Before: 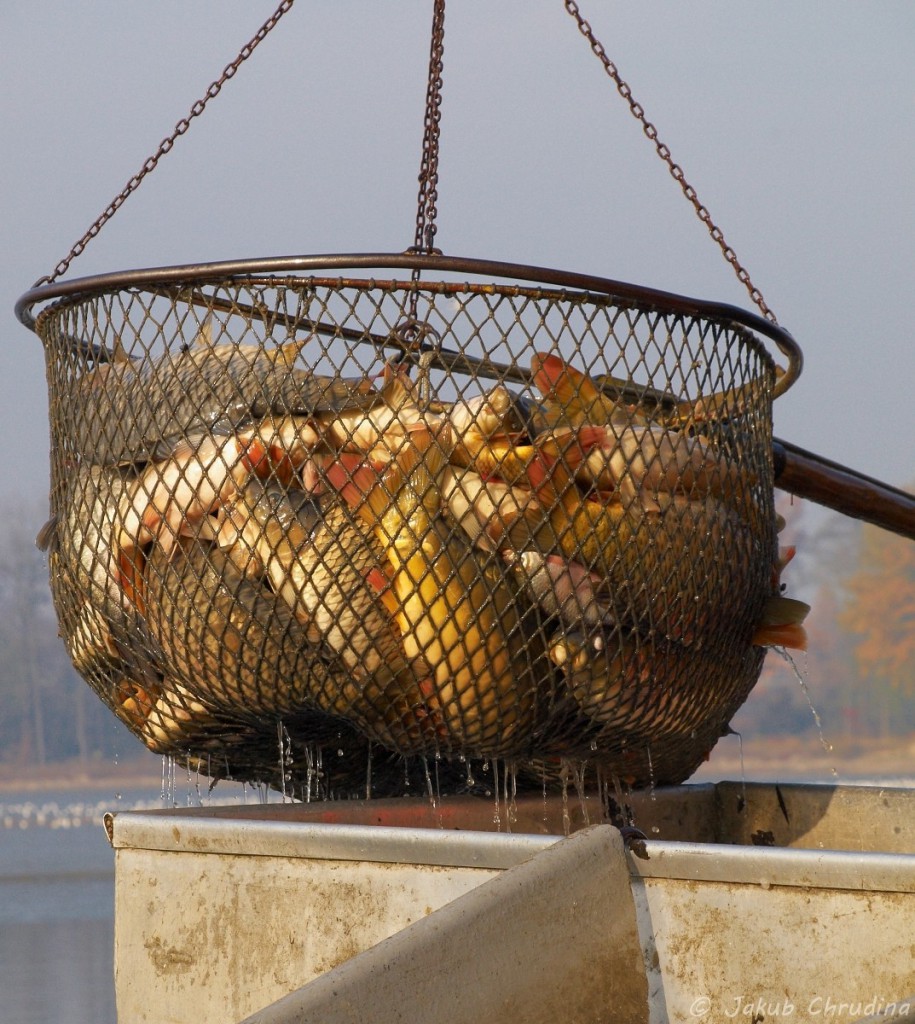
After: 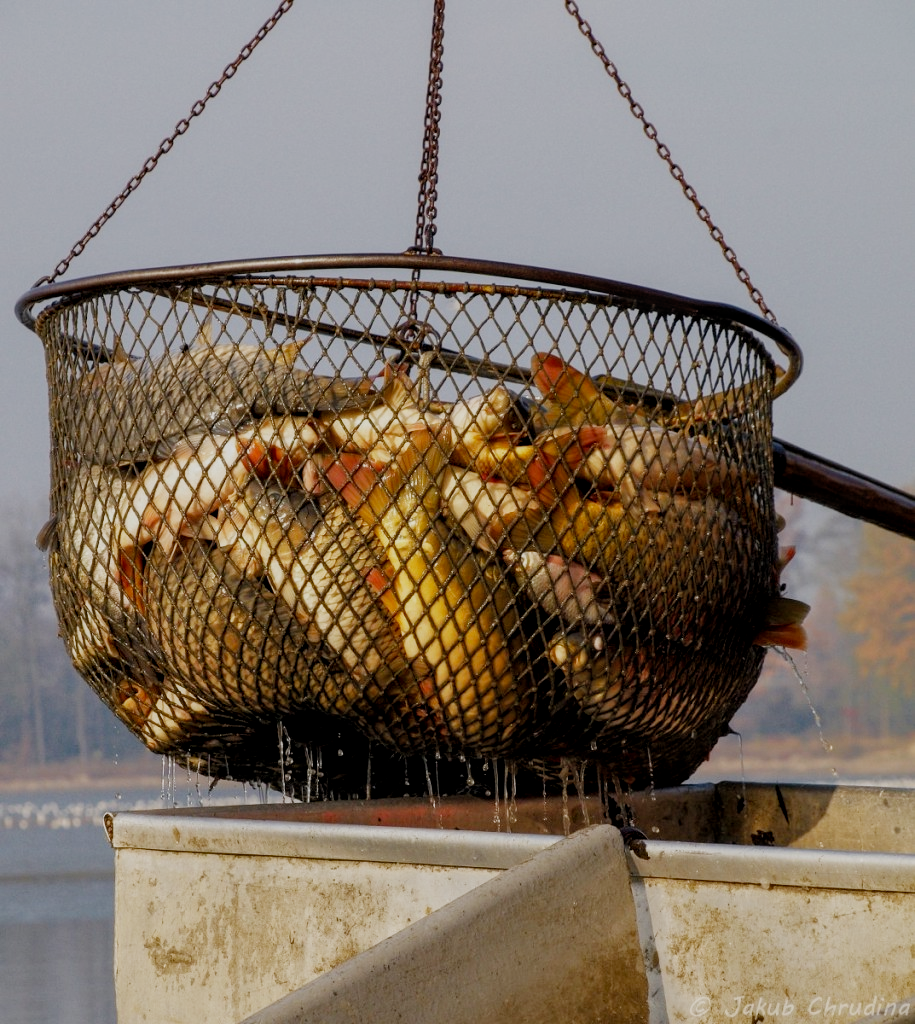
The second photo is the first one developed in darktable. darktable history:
filmic rgb: black relative exposure -7.65 EV, white relative exposure 4.56 EV, hardness 3.61, contrast 1.057, preserve chrominance no, color science v4 (2020), contrast in shadows soft, contrast in highlights soft
shadows and highlights: shadows 24.92, highlights -24.51, highlights color adjustment 40.17%
local contrast: on, module defaults
